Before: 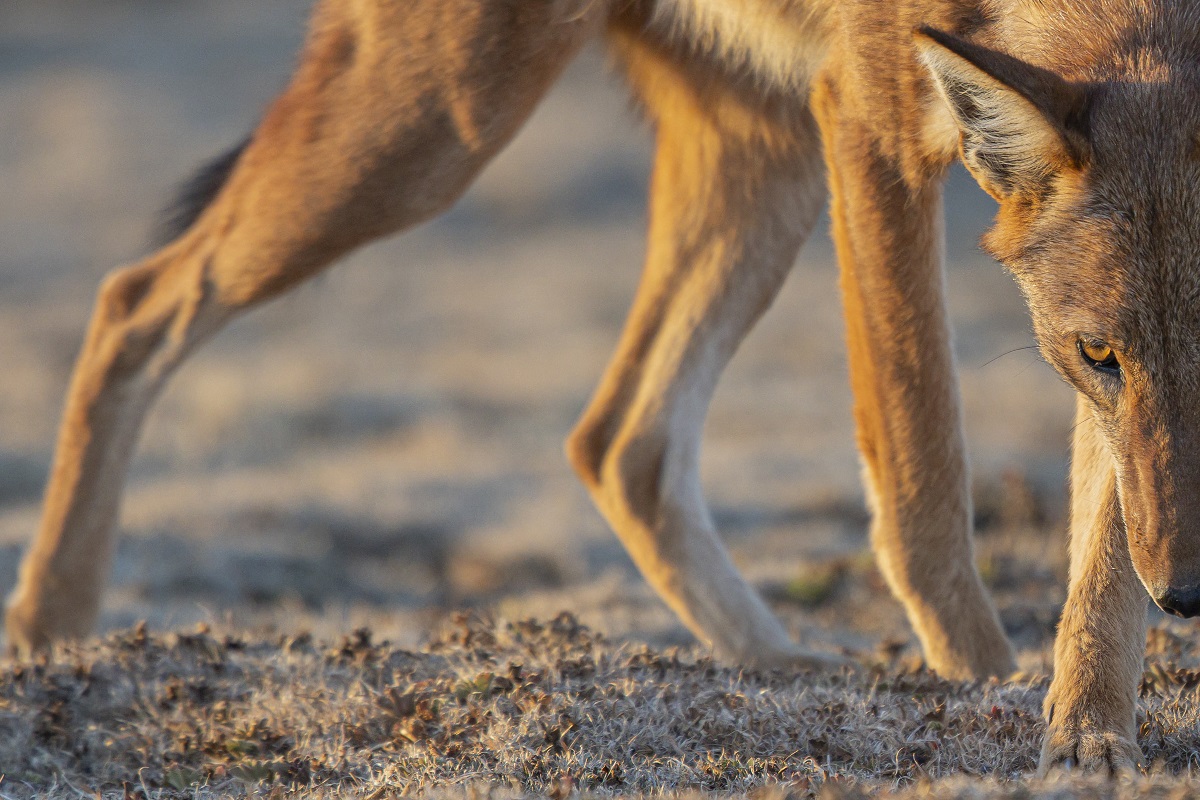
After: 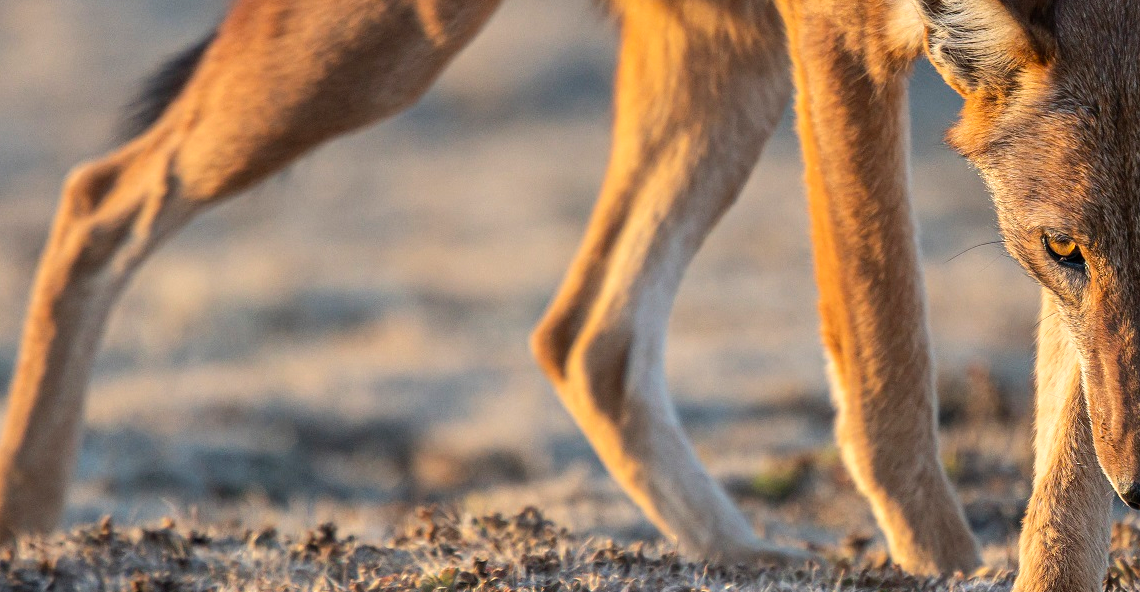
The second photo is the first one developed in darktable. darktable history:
crop and rotate: left 2.991%, top 13.302%, right 1.981%, bottom 12.636%
tone equalizer: -8 EV -0.417 EV, -7 EV -0.389 EV, -6 EV -0.333 EV, -5 EV -0.222 EV, -3 EV 0.222 EV, -2 EV 0.333 EV, -1 EV 0.389 EV, +0 EV 0.417 EV, edges refinement/feathering 500, mask exposure compensation -1.57 EV, preserve details no
